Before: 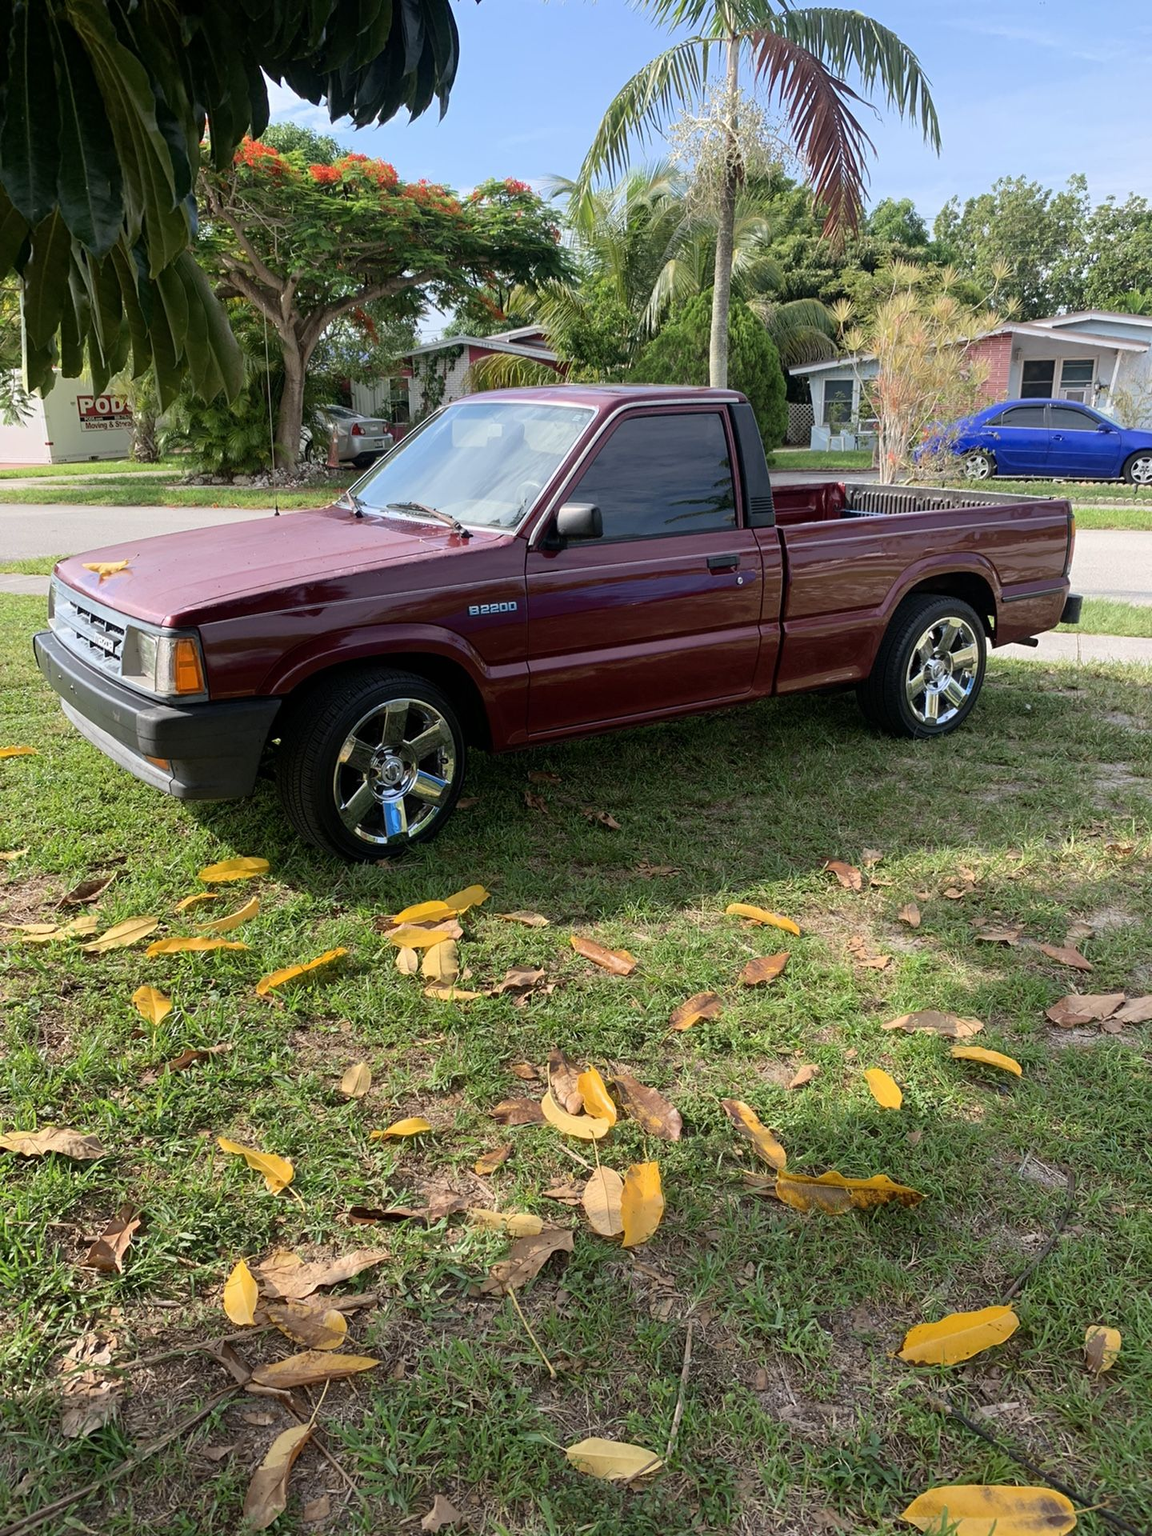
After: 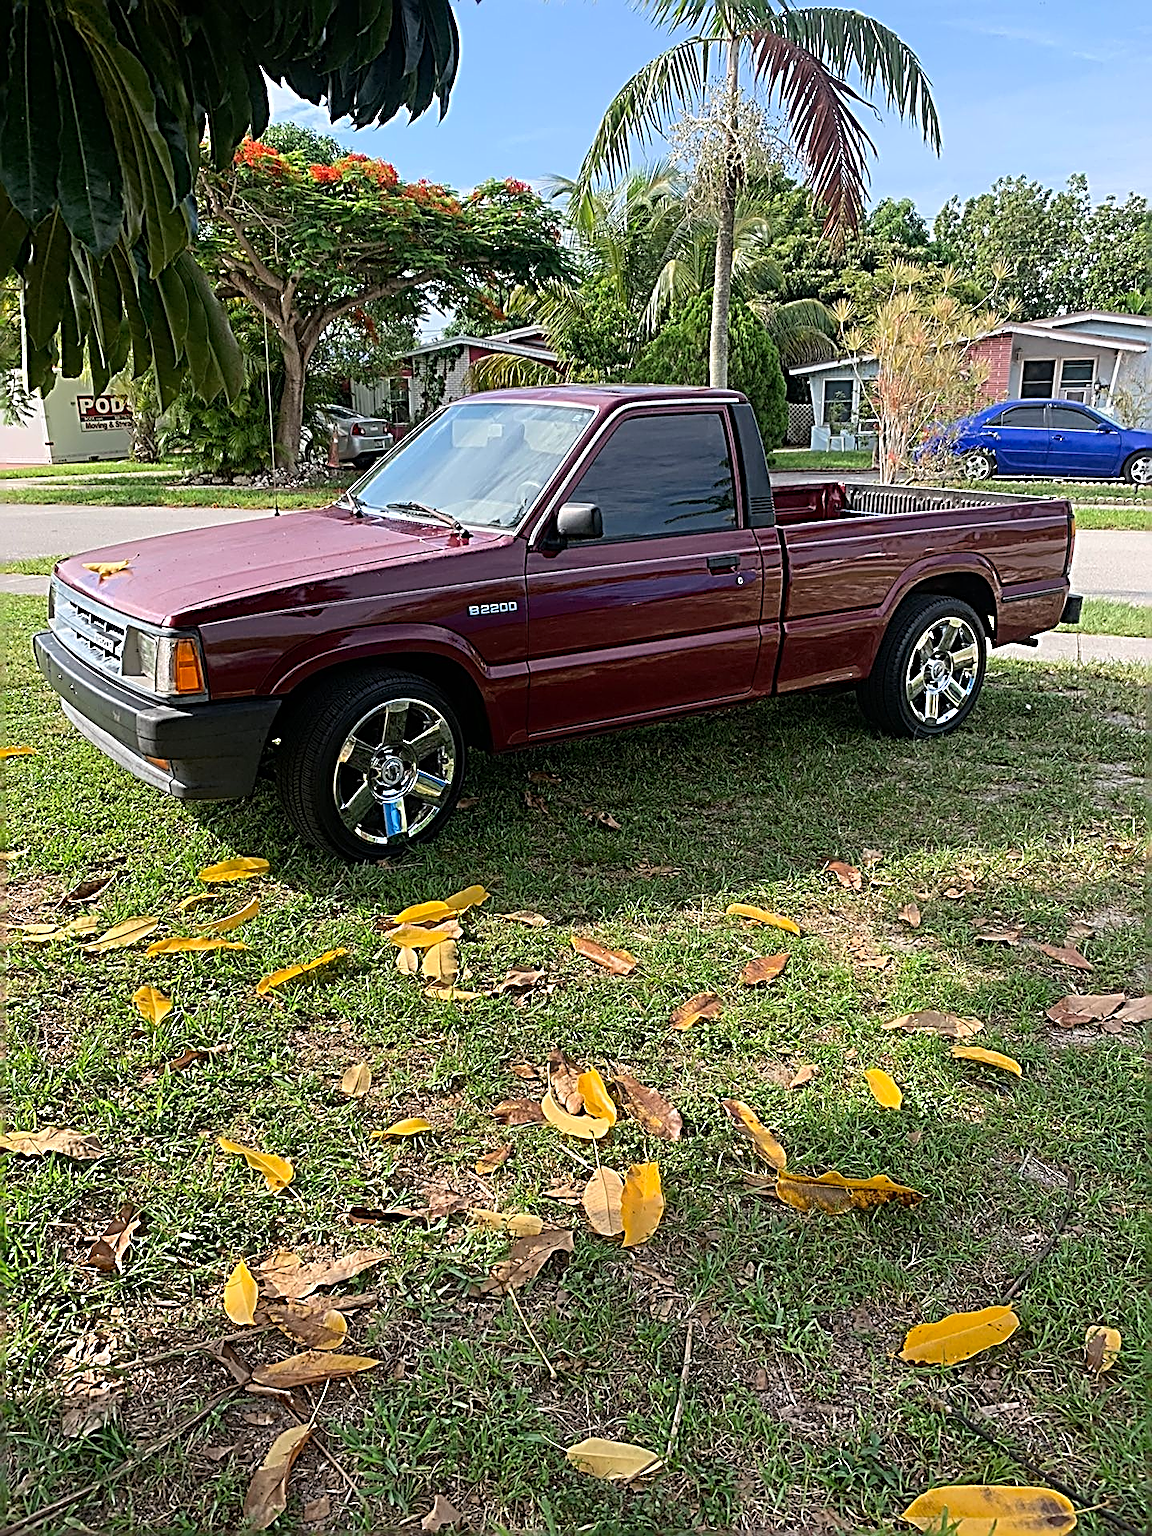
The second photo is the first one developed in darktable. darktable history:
sharpen: radius 3.162, amount 1.727
